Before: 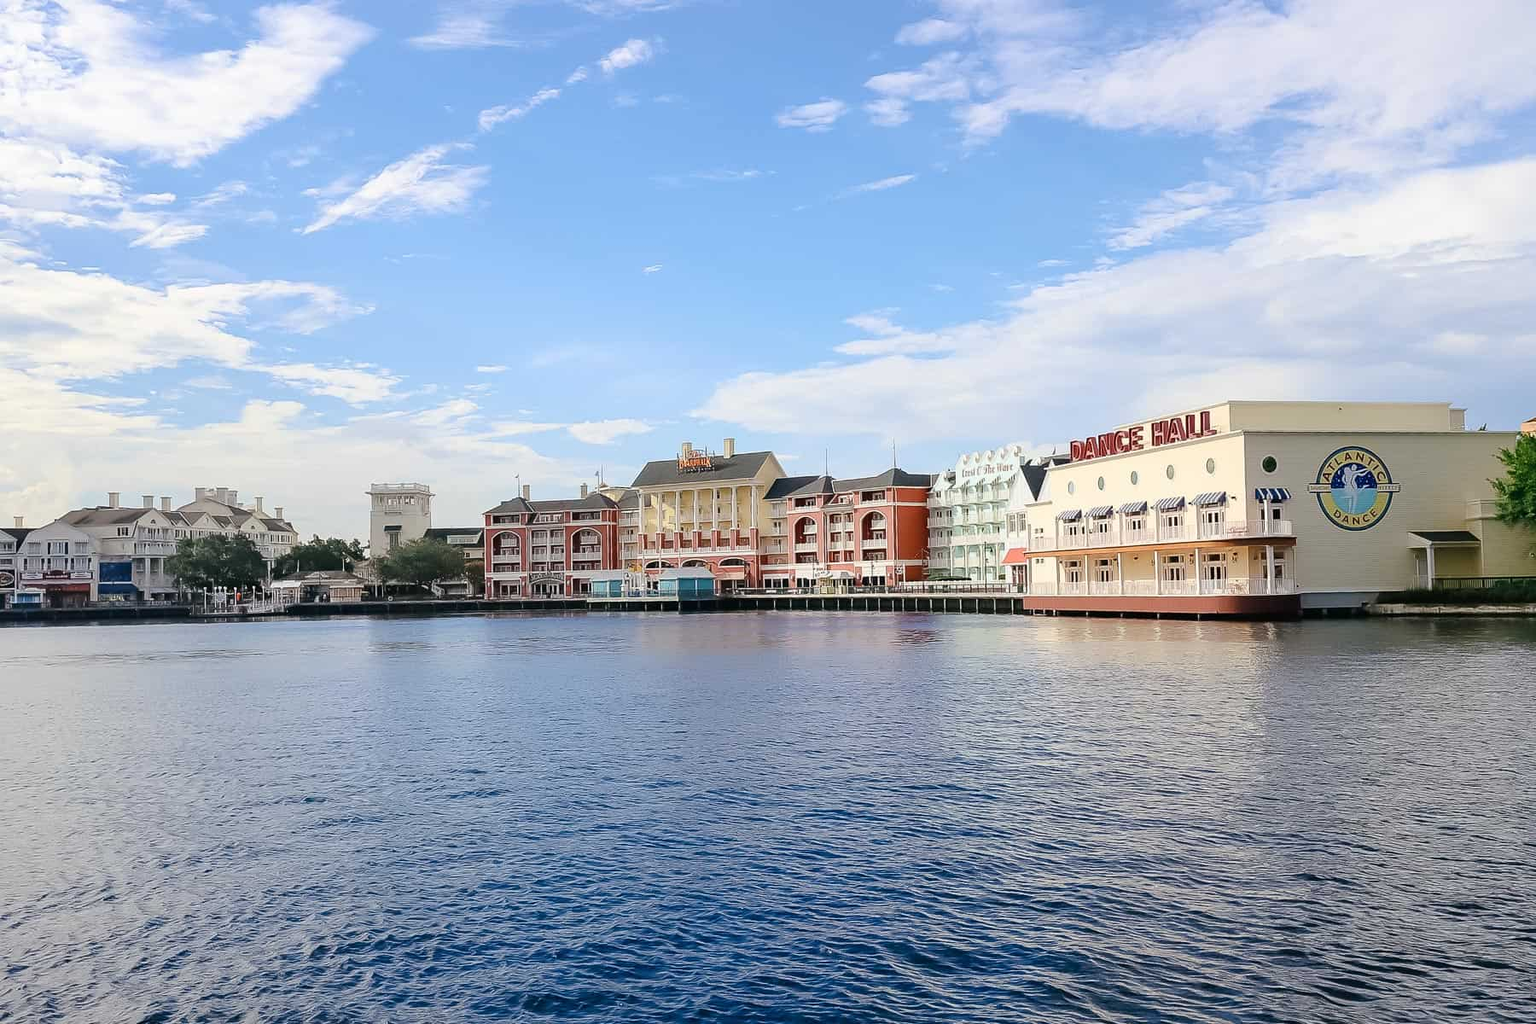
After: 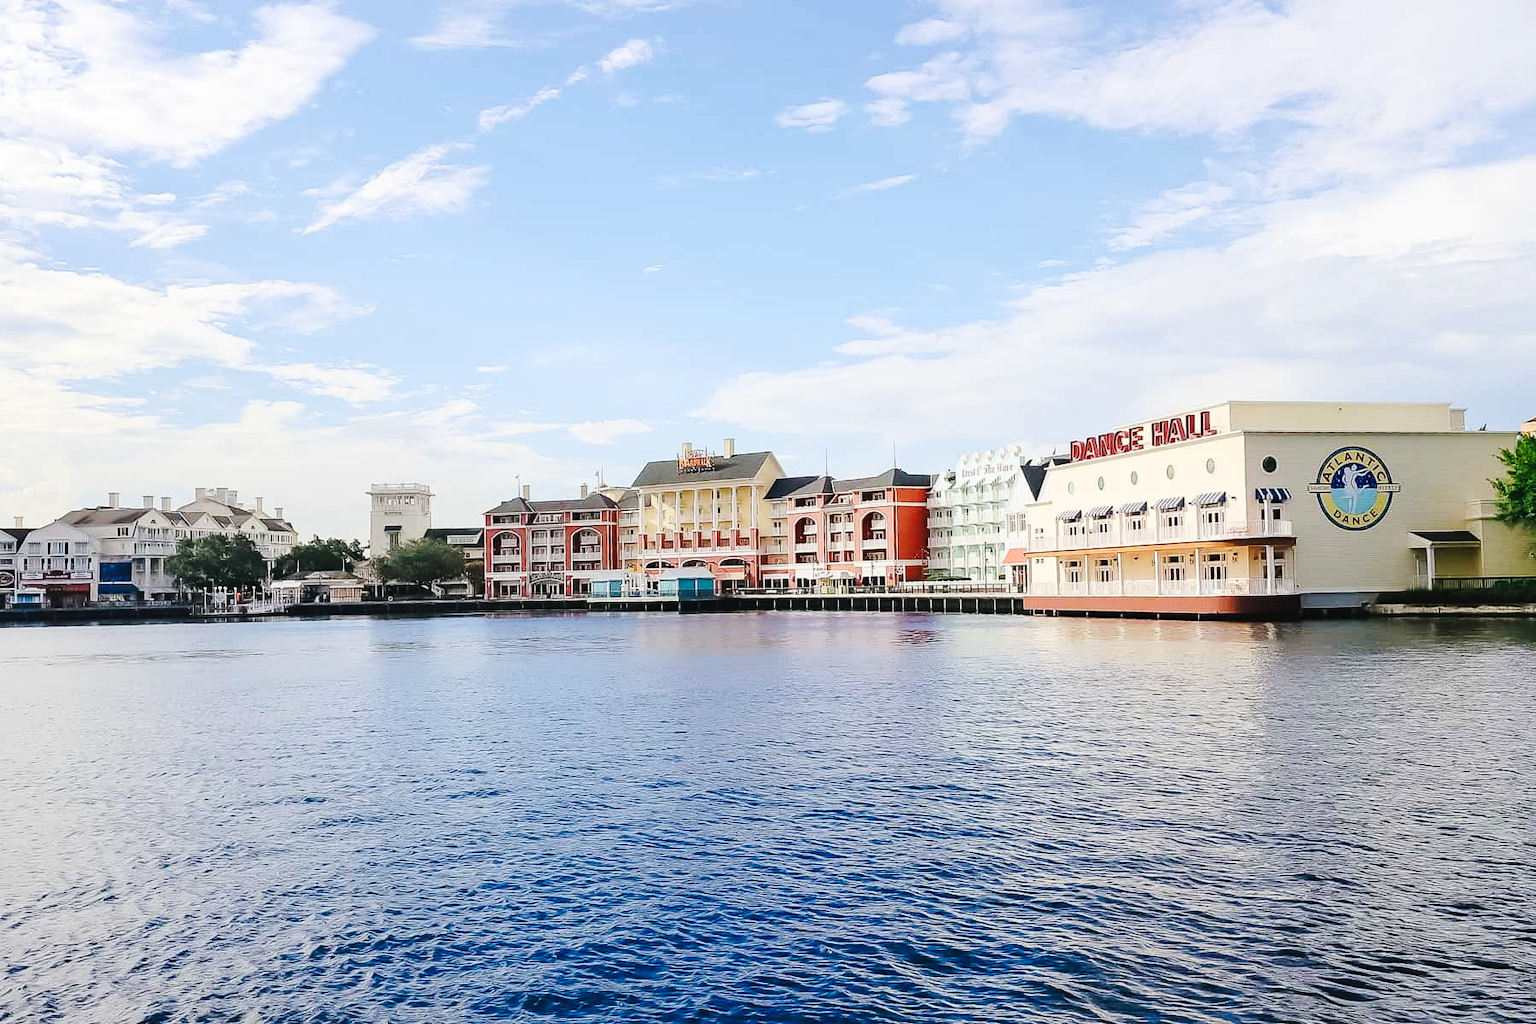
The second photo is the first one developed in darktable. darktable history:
tone curve: curves: ch0 [(0, 0.023) (0.103, 0.087) (0.295, 0.297) (0.445, 0.531) (0.553, 0.665) (0.735, 0.843) (0.994, 1)]; ch1 [(0, 0) (0.414, 0.395) (0.447, 0.447) (0.485, 0.5) (0.512, 0.524) (0.542, 0.581) (0.581, 0.632) (0.646, 0.715) (1, 1)]; ch2 [(0, 0) (0.369, 0.388) (0.449, 0.431) (0.478, 0.471) (0.516, 0.517) (0.579, 0.624) (0.674, 0.775) (1, 1)], preserve colors none
